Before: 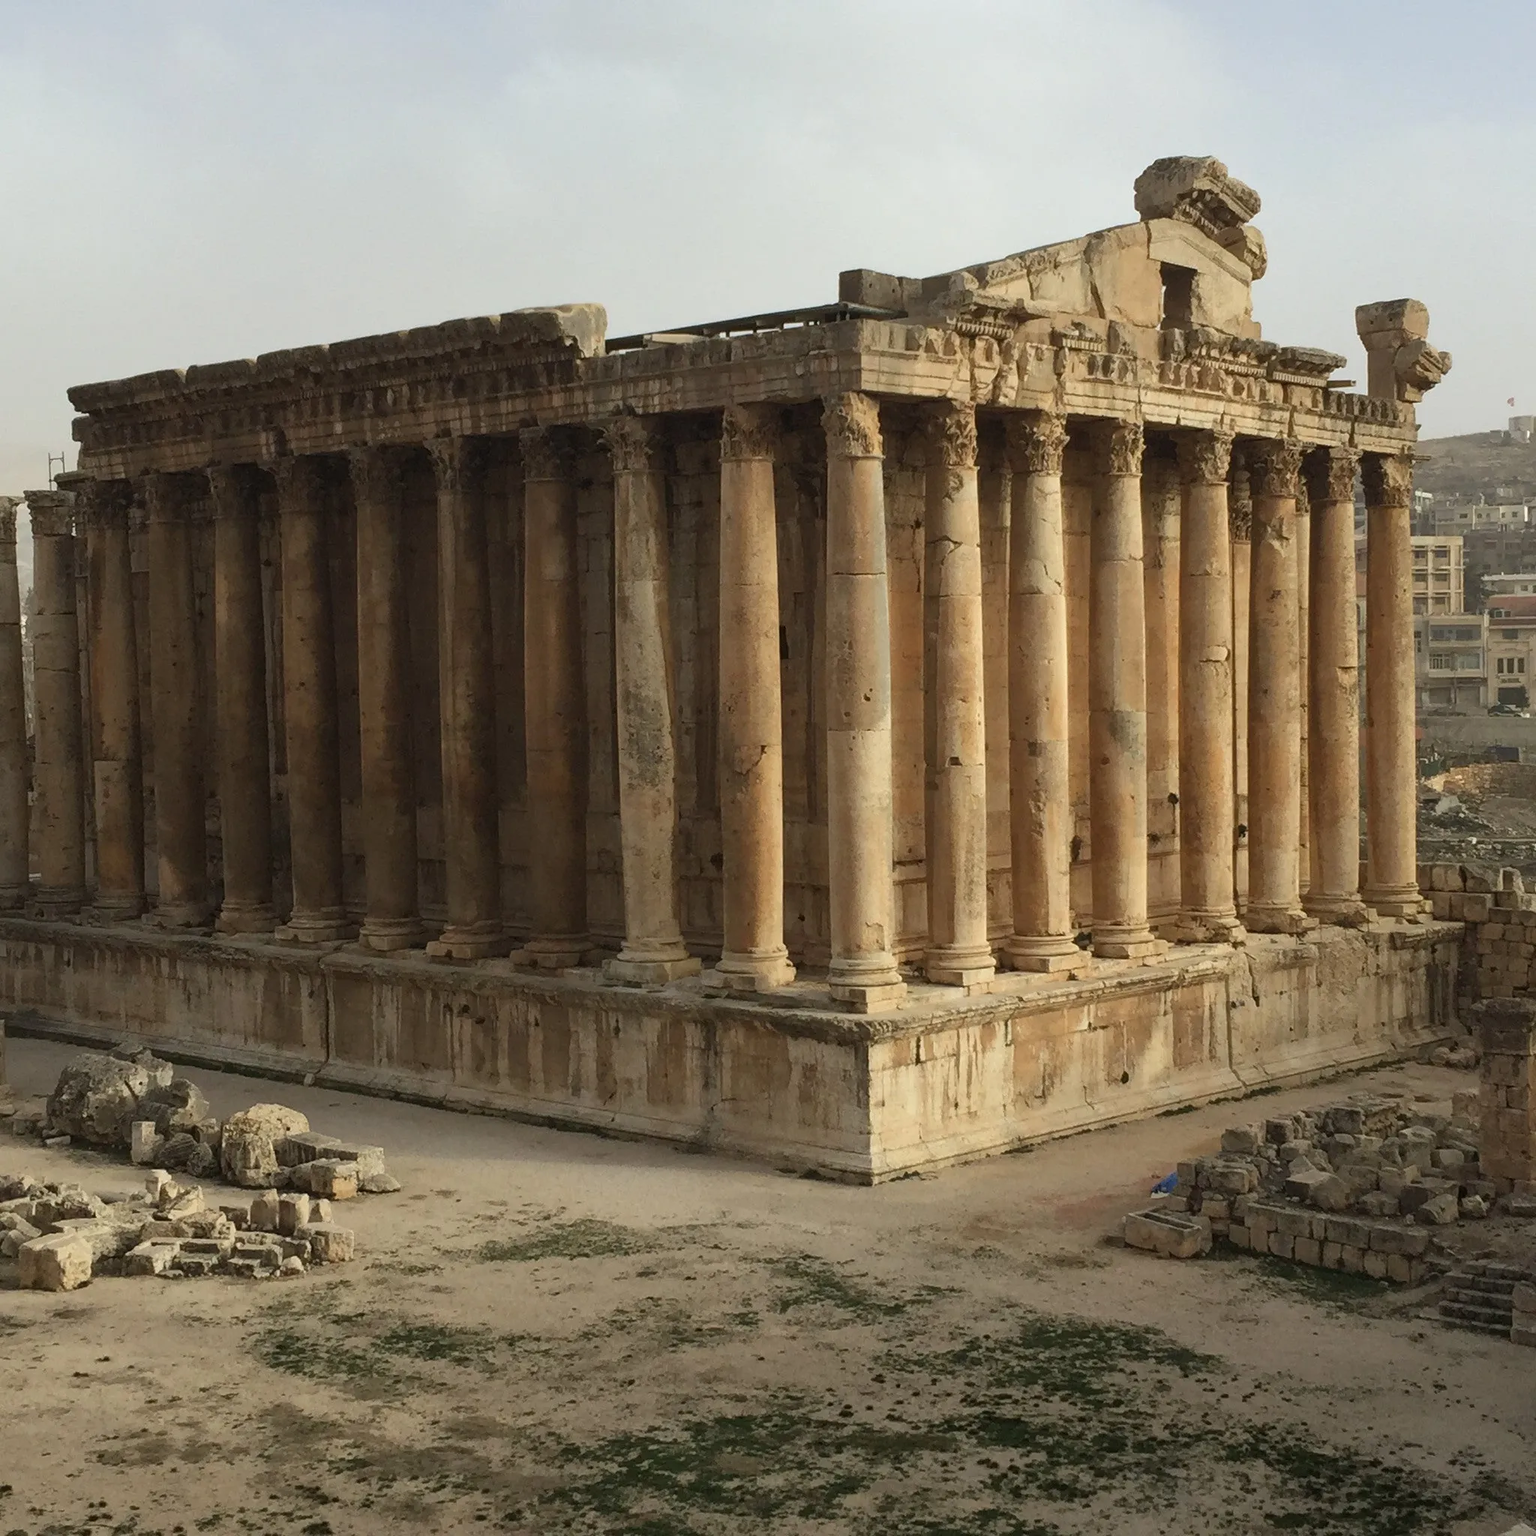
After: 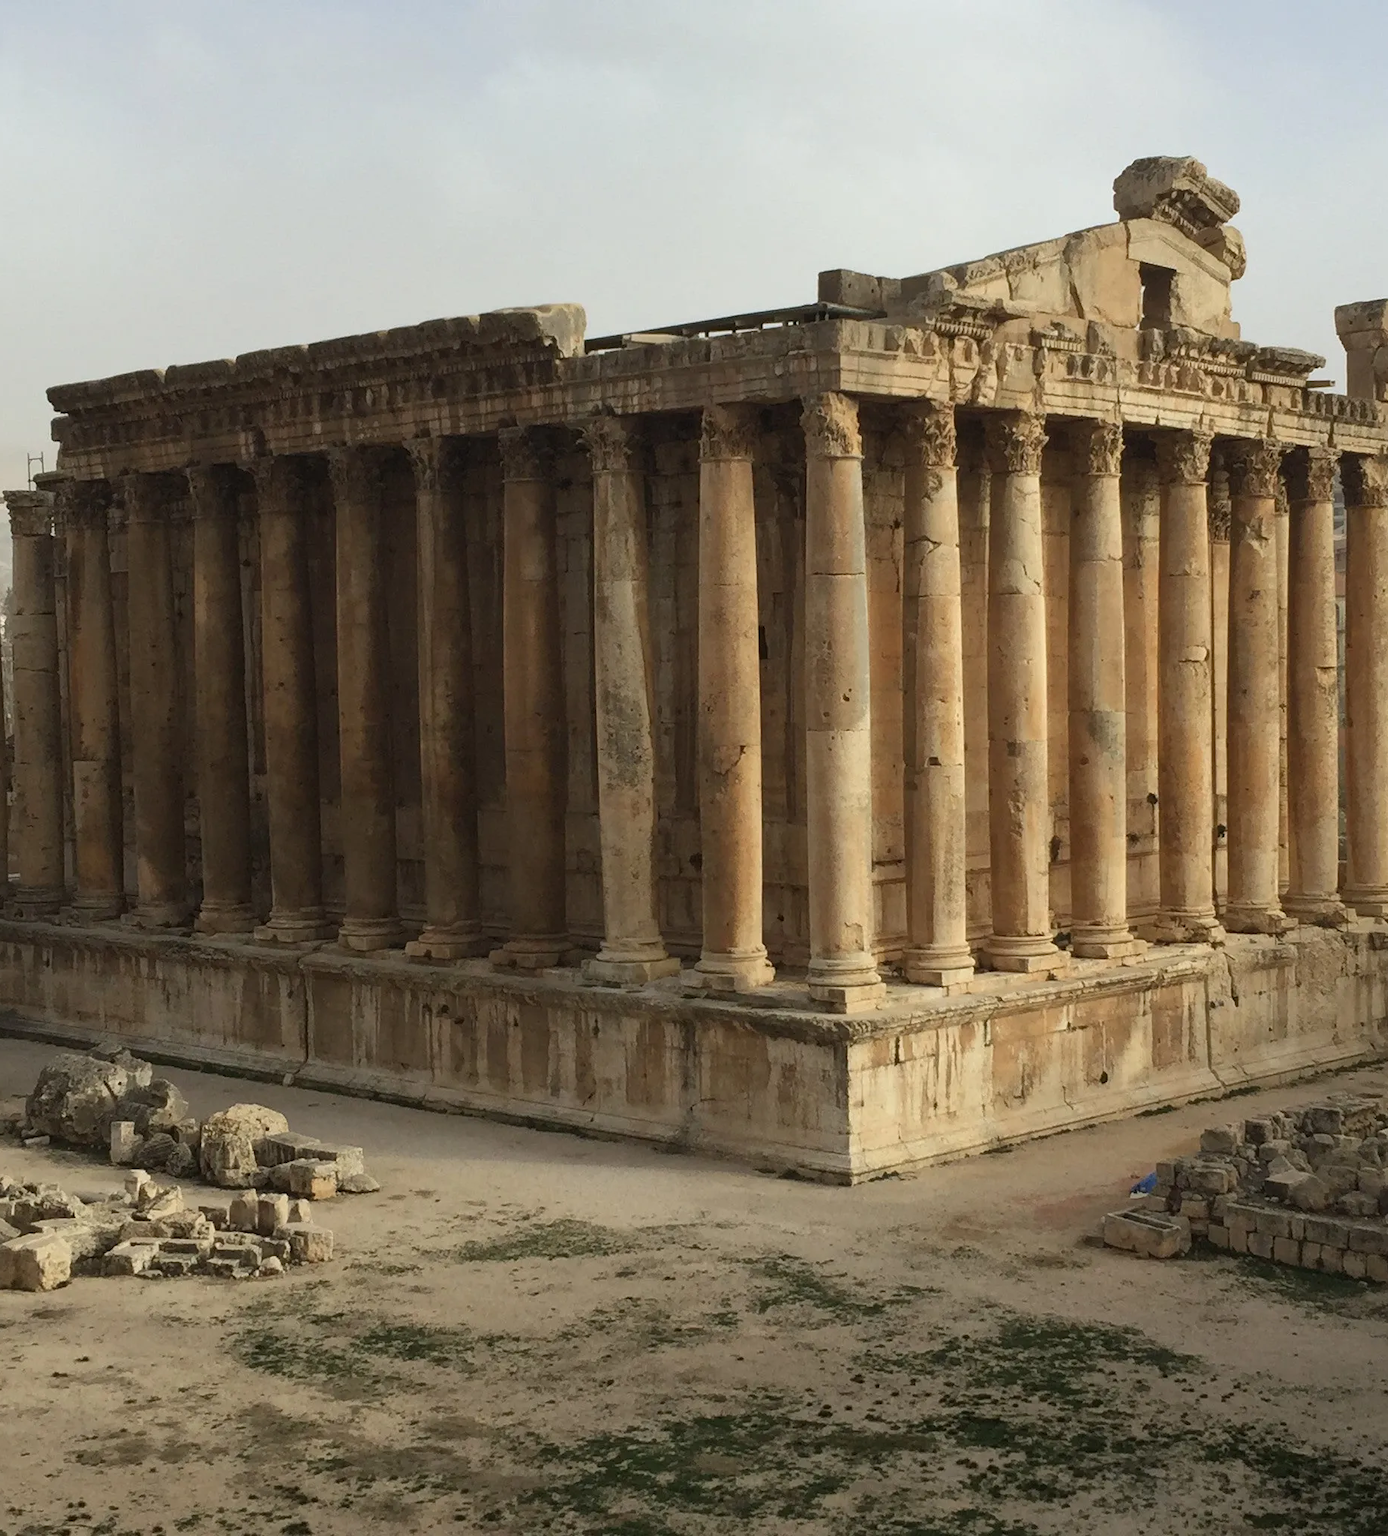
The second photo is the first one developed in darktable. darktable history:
crop and rotate: left 1.372%, right 8.241%
